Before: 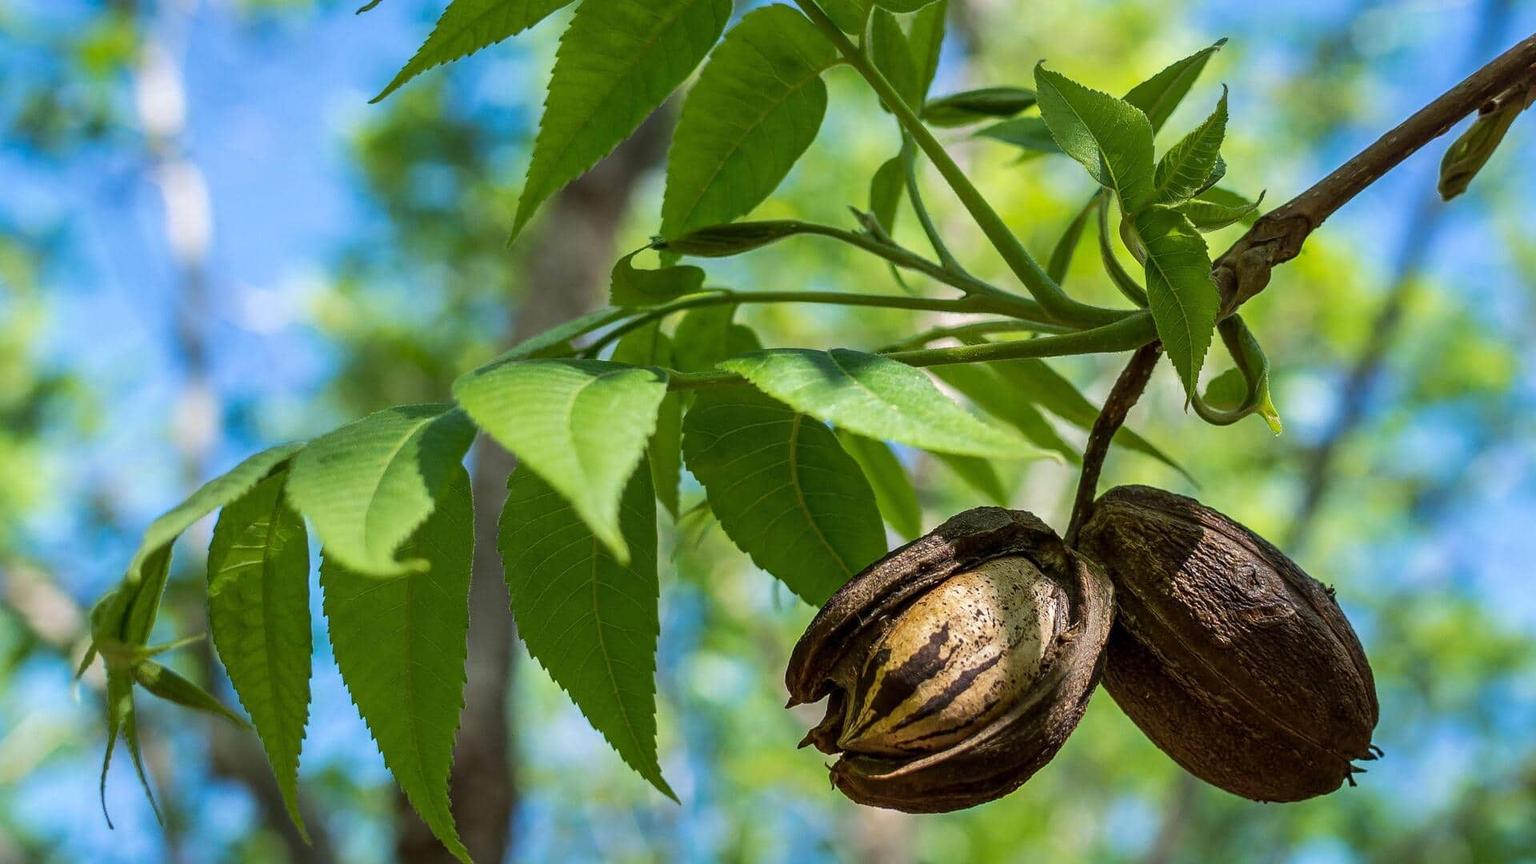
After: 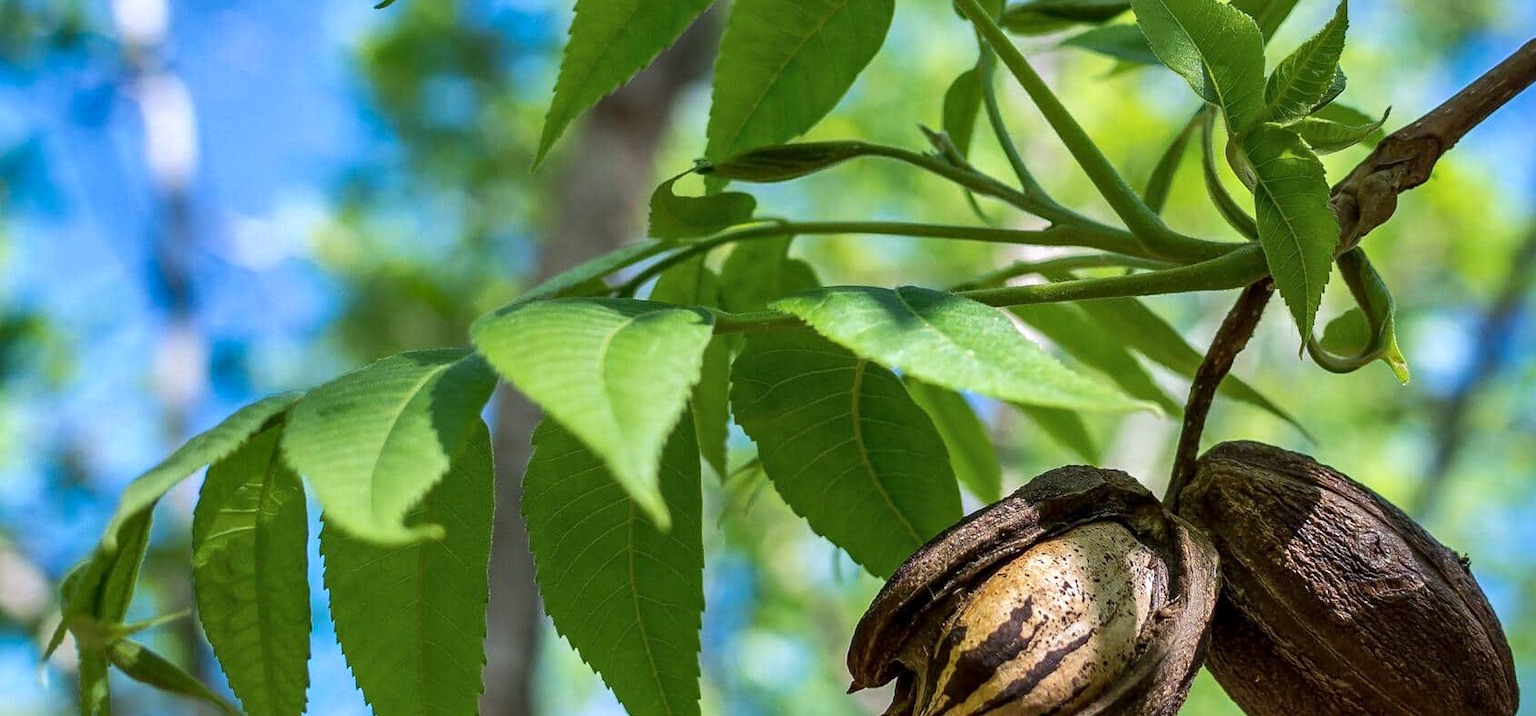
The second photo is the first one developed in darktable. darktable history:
shadows and highlights: shadows 30.6, highlights -62.69, soften with gaussian
crop and rotate: left 2.459%, top 11.116%, right 9.223%, bottom 15.641%
exposure: black level correction 0.001, exposure 0.192 EV, compensate highlight preservation false
color calibration: illuminant as shot in camera, x 0.358, y 0.373, temperature 4628.91 K
